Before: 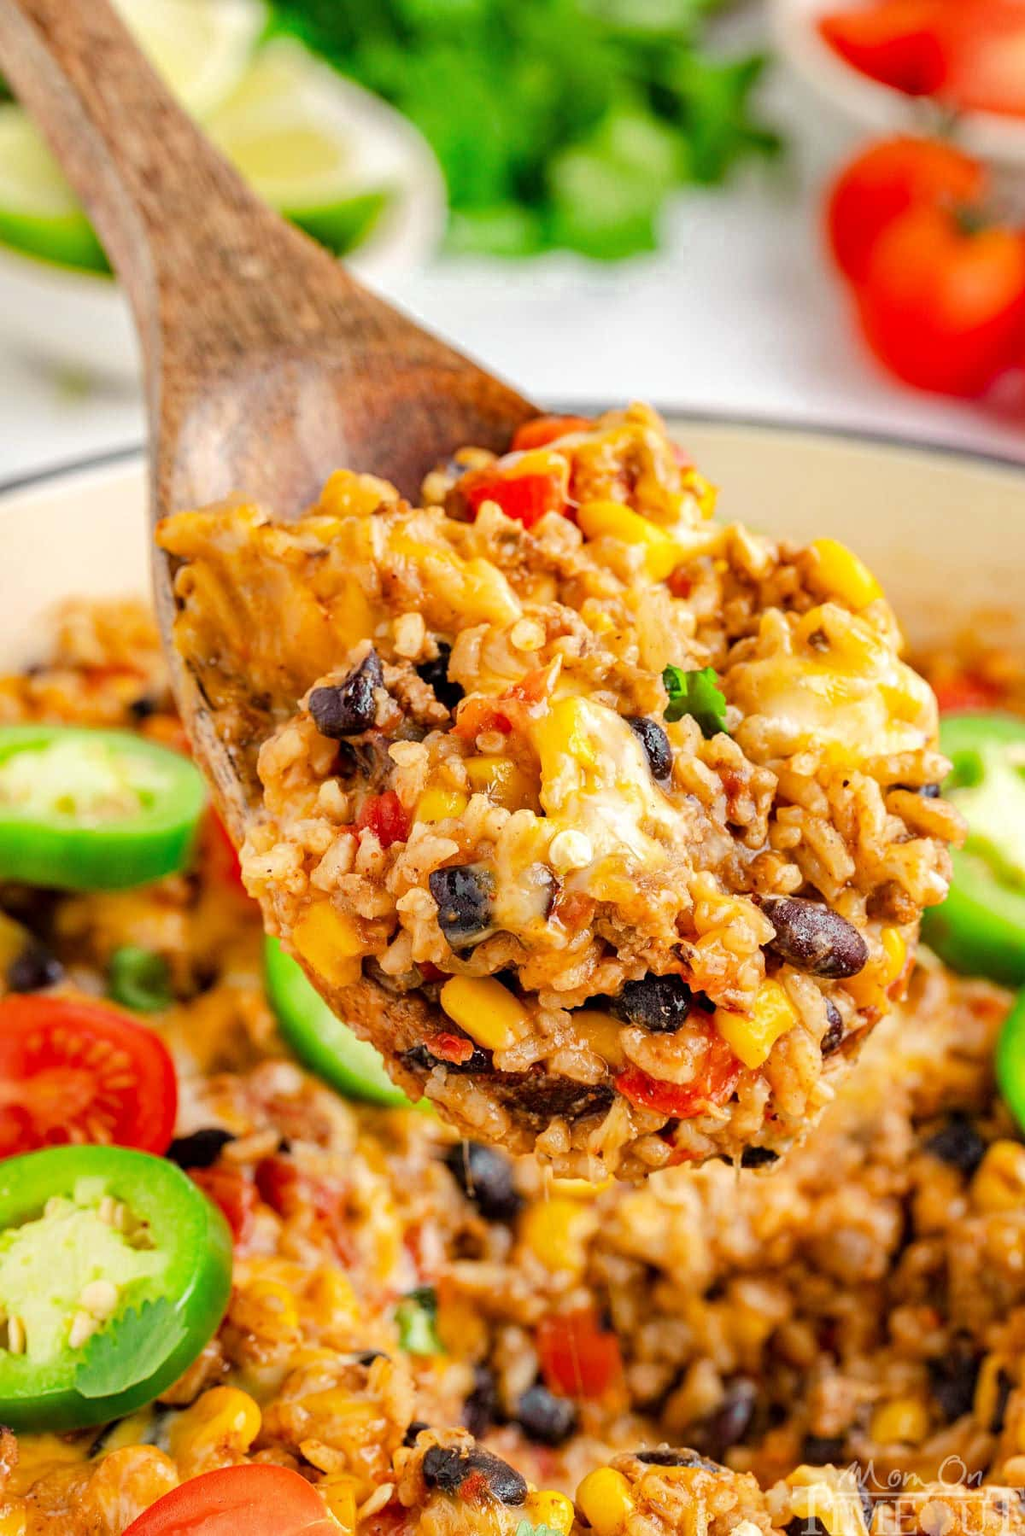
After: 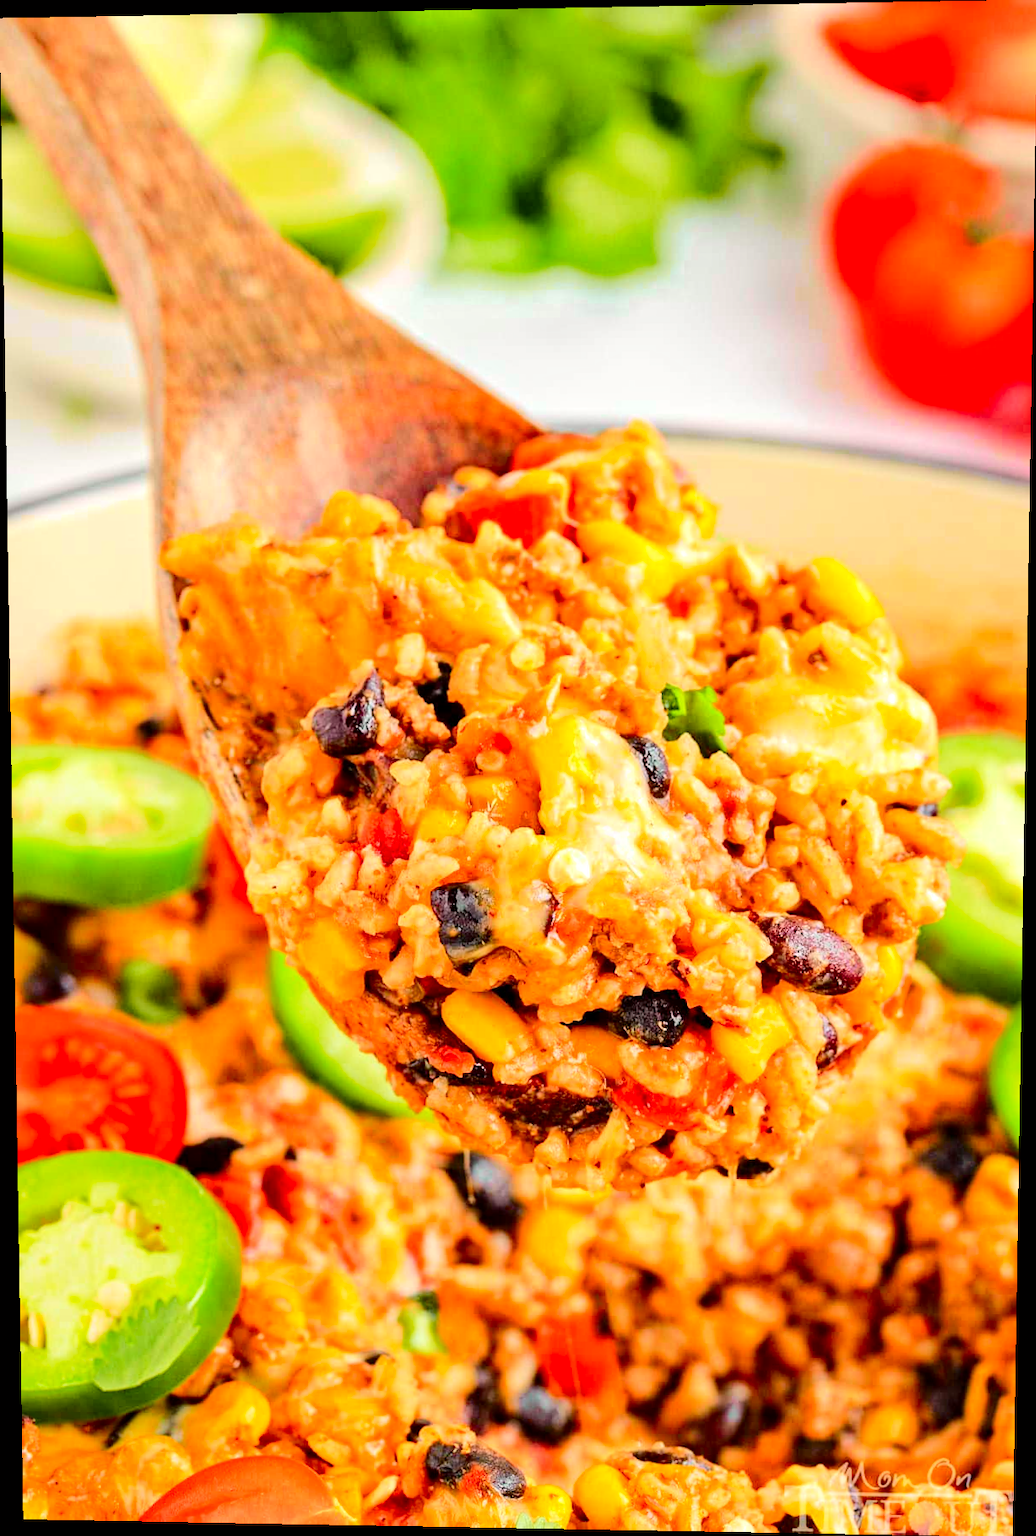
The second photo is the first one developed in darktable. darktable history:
tone curve: curves: ch0 [(0, 0) (0.131, 0.135) (0.288, 0.372) (0.451, 0.608) (0.612, 0.739) (0.736, 0.832) (1, 1)]; ch1 [(0, 0) (0.392, 0.398) (0.487, 0.471) (0.496, 0.493) (0.519, 0.531) (0.557, 0.591) (0.581, 0.639) (0.622, 0.711) (1, 1)]; ch2 [(0, 0) (0.388, 0.344) (0.438, 0.425) (0.476, 0.482) (0.502, 0.508) (0.524, 0.531) (0.538, 0.58) (0.58, 0.621) (0.613, 0.679) (0.655, 0.738) (1, 1)], color space Lab, independent channels, preserve colors none
rotate and perspective: lens shift (vertical) 0.048, lens shift (horizontal) -0.024, automatic cropping off
local contrast: mode bilateral grid, contrast 28, coarseness 16, detail 115%, midtone range 0.2
